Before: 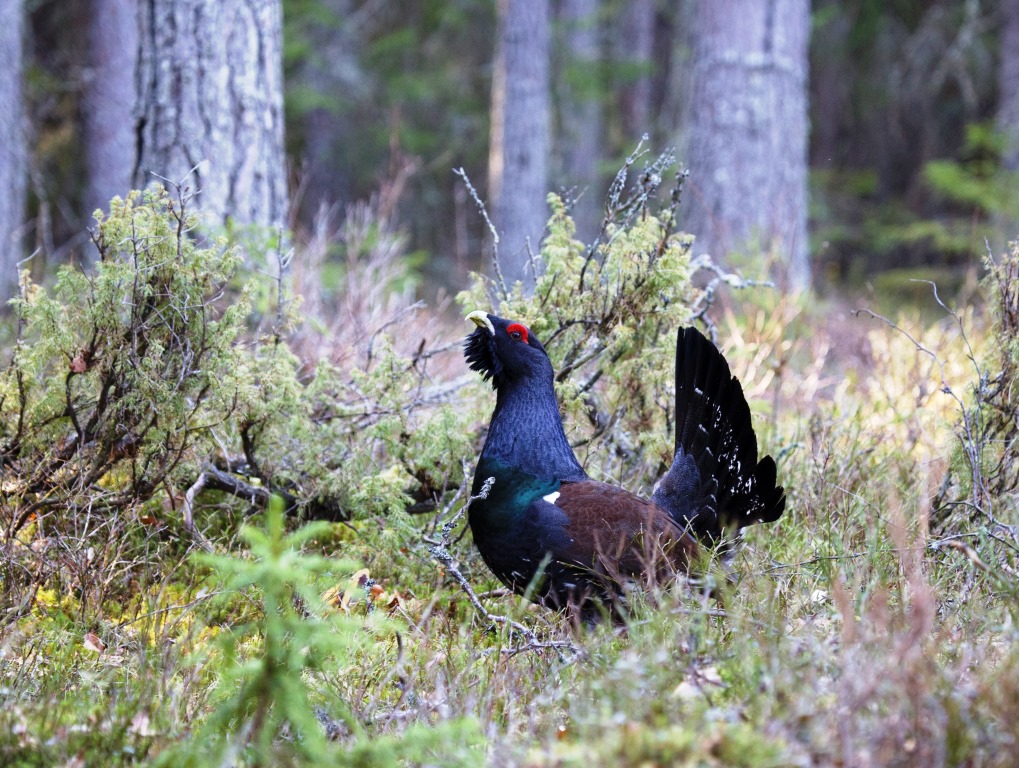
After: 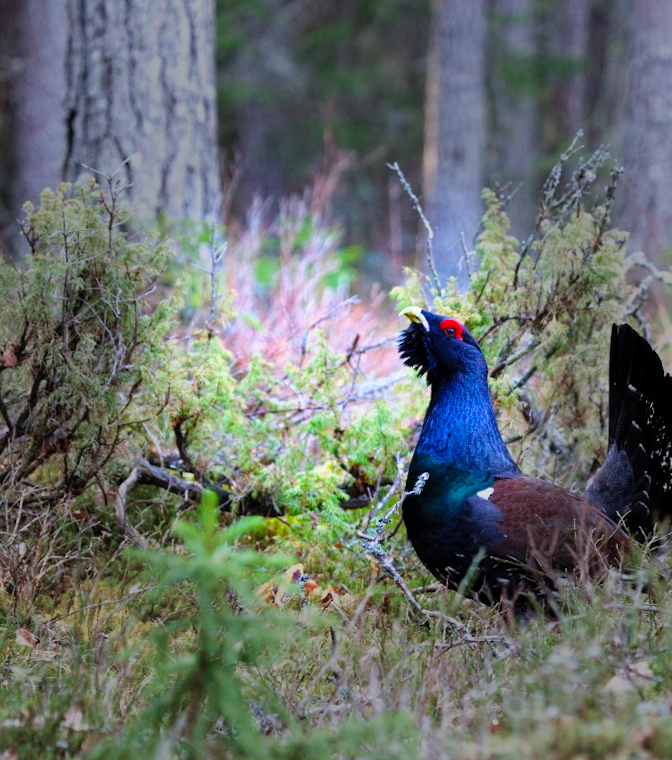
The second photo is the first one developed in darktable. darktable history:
shadows and highlights: shadows 0, highlights 40
vignetting: fall-off start 31.28%, fall-off radius 34.64%, brightness -0.575
color balance rgb: linear chroma grading › global chroma 15%, perceptual saturation grading › global saturation 30%
rotate and perspective: rotation 0.174°, lens shift (vertical) 0.013, lens shift (horizontal) 0.019, shear 0.001, automatic cropping original format, crop left 0.007, crop right 0.991, crop top 0.016, crop bottom 0.997
contrast brightness saturation: brightness 0.09, saturation 0.19
crop and rotate: left 6.617%, right 26.717%
